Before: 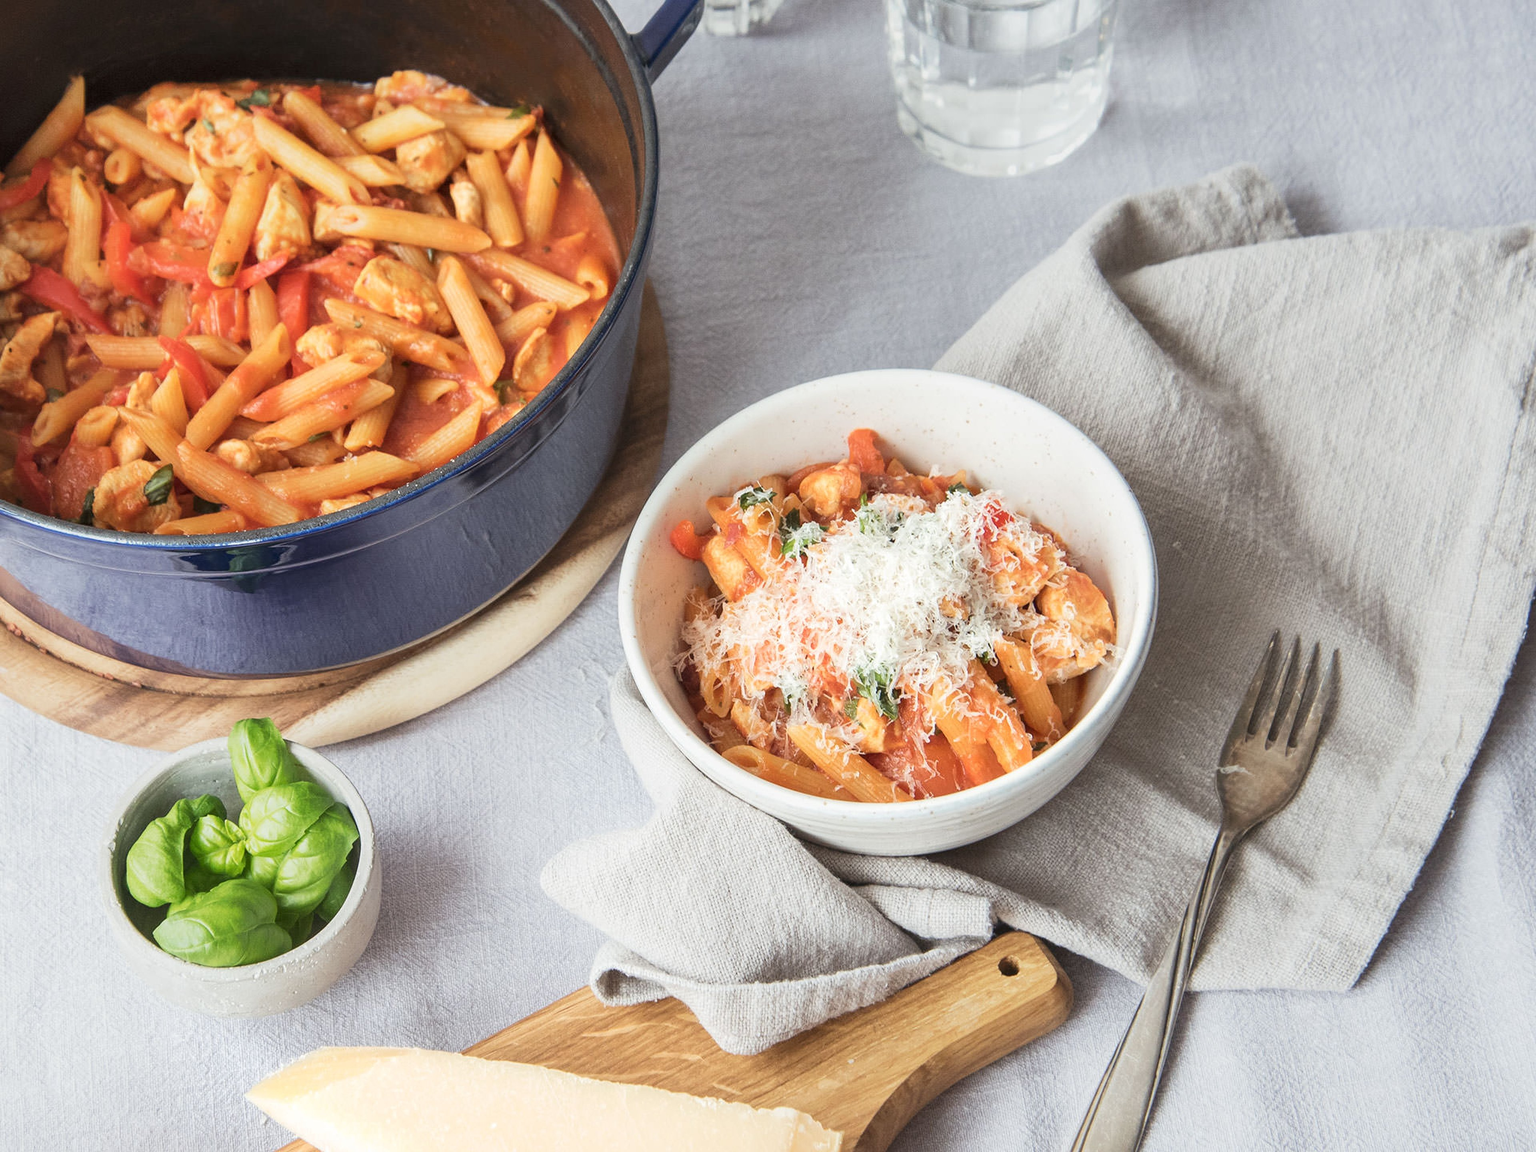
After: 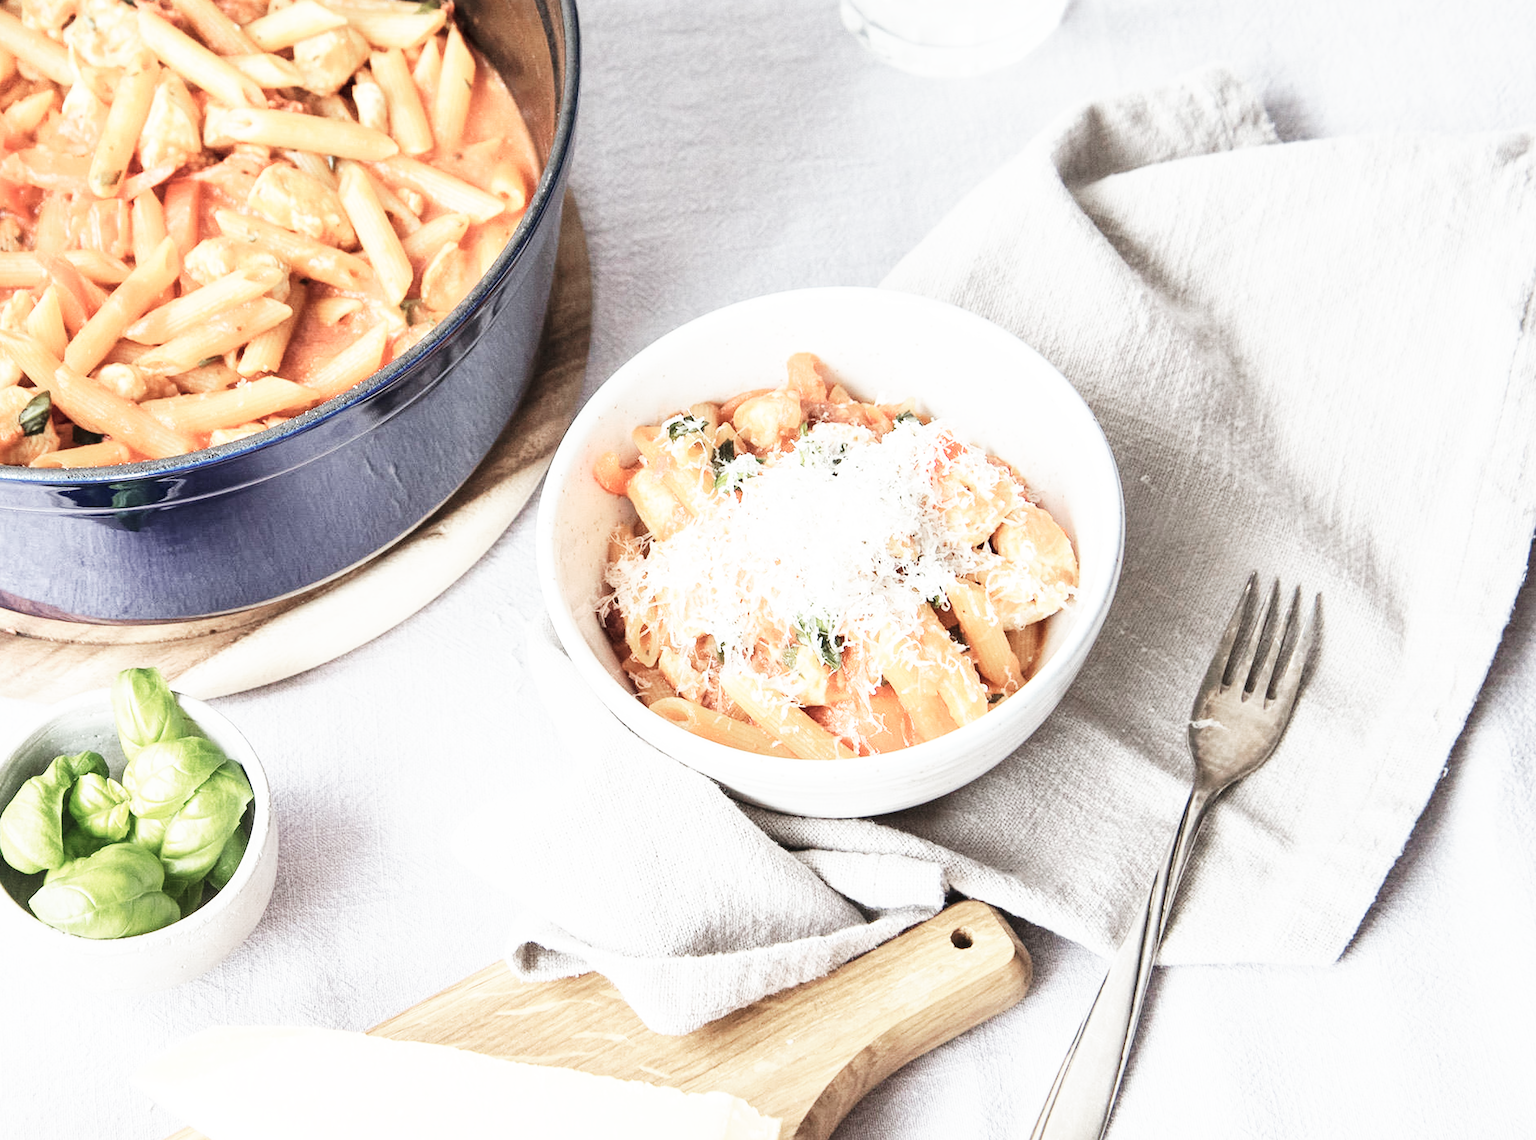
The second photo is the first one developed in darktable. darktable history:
color zones: curves: ch0 [(0, 0.559) (0.153, 0.551) (0.229, 0.5) (0.429, 0.5) (0.571, 0.5) (0.714, 0.5) (0.857, 0.5) (1, 0.559)]; ch1 [(0, 0.417) (0.112, 0.336) (0.213, 0.26) (0.429, 0.34) (0.571, 0.35) (0.683, 0.331) (0.857, 0.344) (1, 0.417)]
crop and rotate: left 8.262%, top 9.226%
base curve: curves: ch0 [(0, 0) (0.007, 0.004) (0.027, 0.03) (0.046, 0.07) (0.207, 0.54) (0.442, 0.872) (0.673, 0.972) (1, 1)], preserve colors none
local contrast: mode bilateral grid, contrast 15, coarseness 36, detail 105%, midtone range 0.2
